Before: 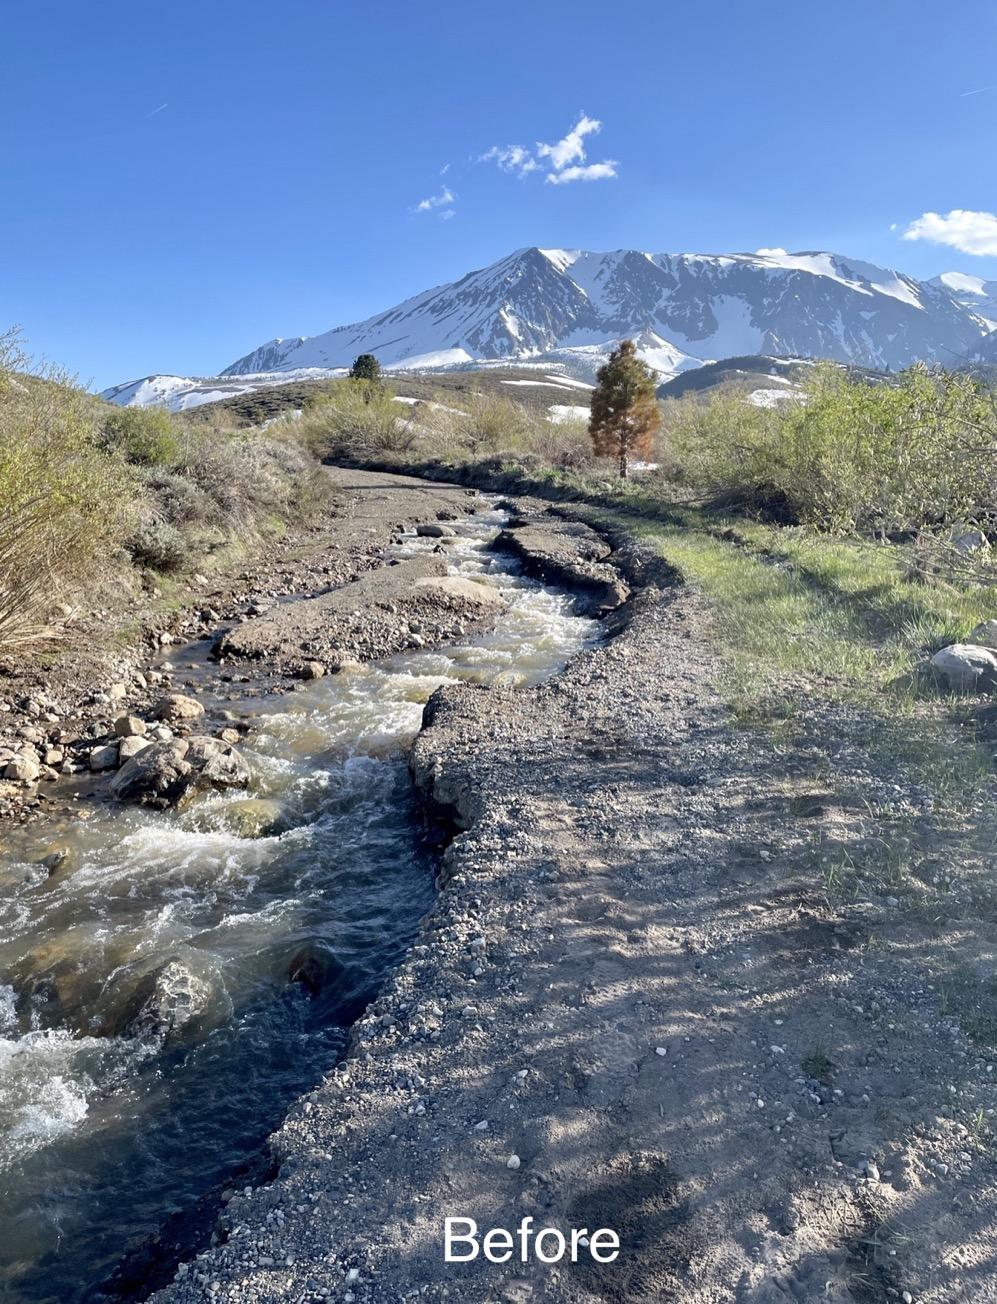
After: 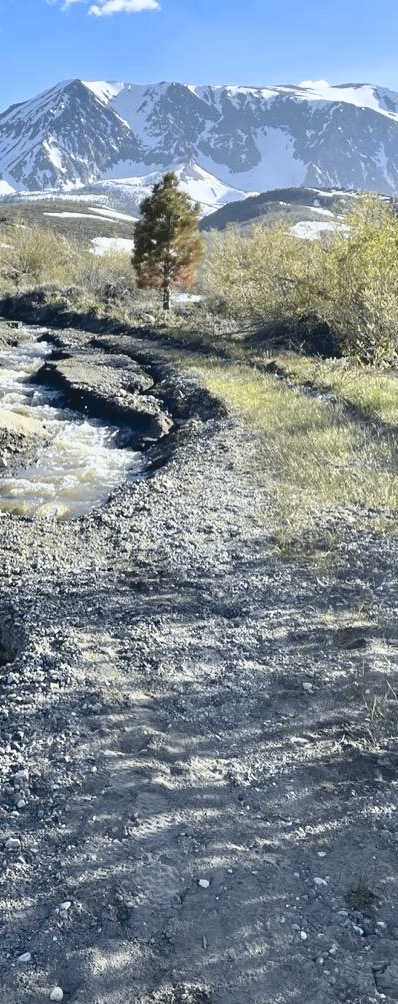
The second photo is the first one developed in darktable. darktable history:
crop: left 45.937%, top 12.927%, right 14.139%, bottom 10.006%
tone curve: curves: ch0 [(0, 0.074) (0.129, 0.136) (0.285, 0.301) (0.689, 0.764) (0.854, 0.926) (0.987, 0.977)]; ch1 [(0, 0) (0.337, 0.249) (0.434, 0.437) (0.485, 0.491) (0.515, 0.495) (0.566, 0.57) (0.625, 0.625) (0.764, 0.806) (1, 1)]; ch2 [(0, 0) (0.314, 0.301) (0.401, 0.411) (0.505, 0.499) (0.54, 0.54) (0.608, 0.613) (0.706, 0.735) (1, 1)], color space Lab, independent channels, preserve colors none
